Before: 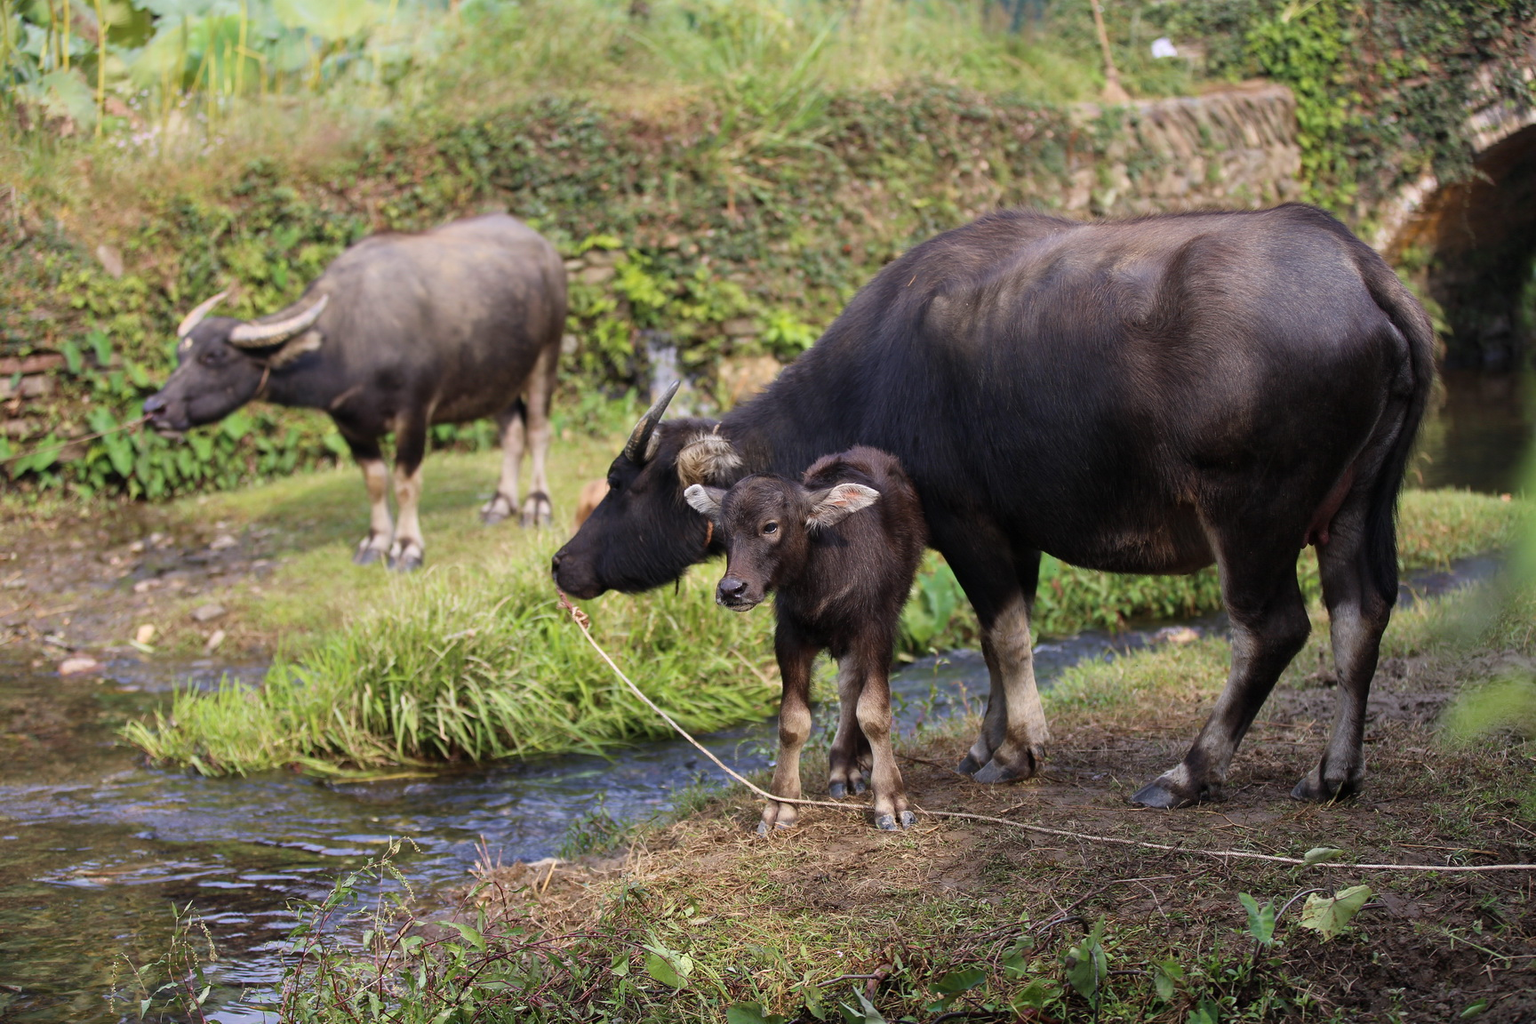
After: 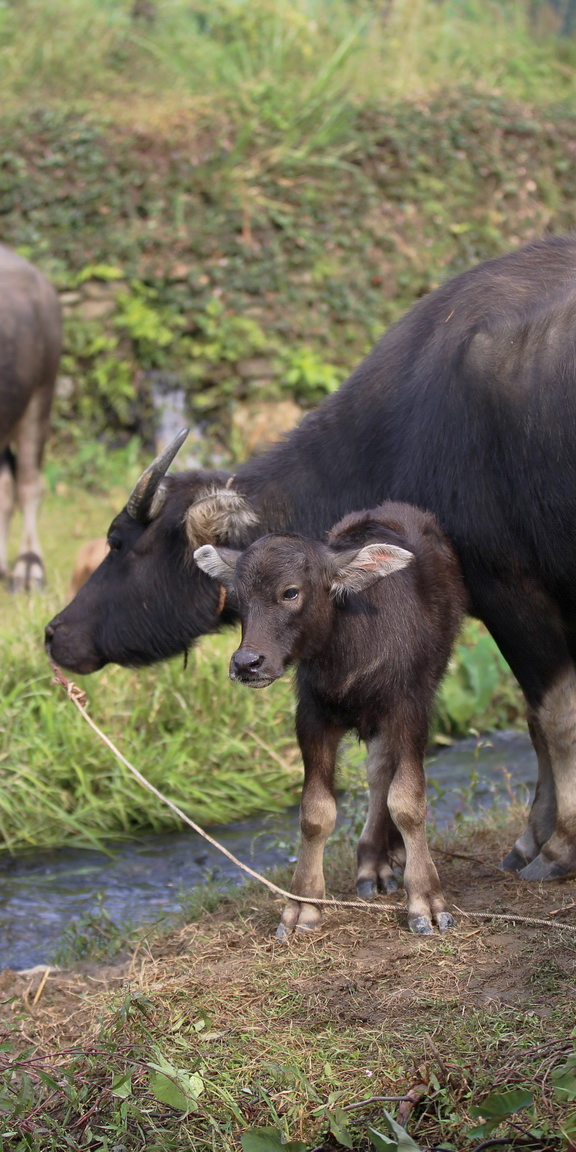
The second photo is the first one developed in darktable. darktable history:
tone curve: curves: ch0 [(0, 0) (0.003, 0.005) (0.011, 0.016) (0.025, 0.036) (0.044, 0.071) (0.069, 0.112) (0.1, 0.149) (0.136, 0.187) (0.177, 0.228) (0.224, 0.272) (0.277, 0.32) (0.335, 0.374) (0.399, 0.429) (0.468, 0.479) (0.543, 0.538) (0.623, 0.609) (0.709, 0.697) (0.801, 0.789) (0.898, 0.876) (1, 1)], preserve colors none
crop: left 33.383%, right 33.236%
